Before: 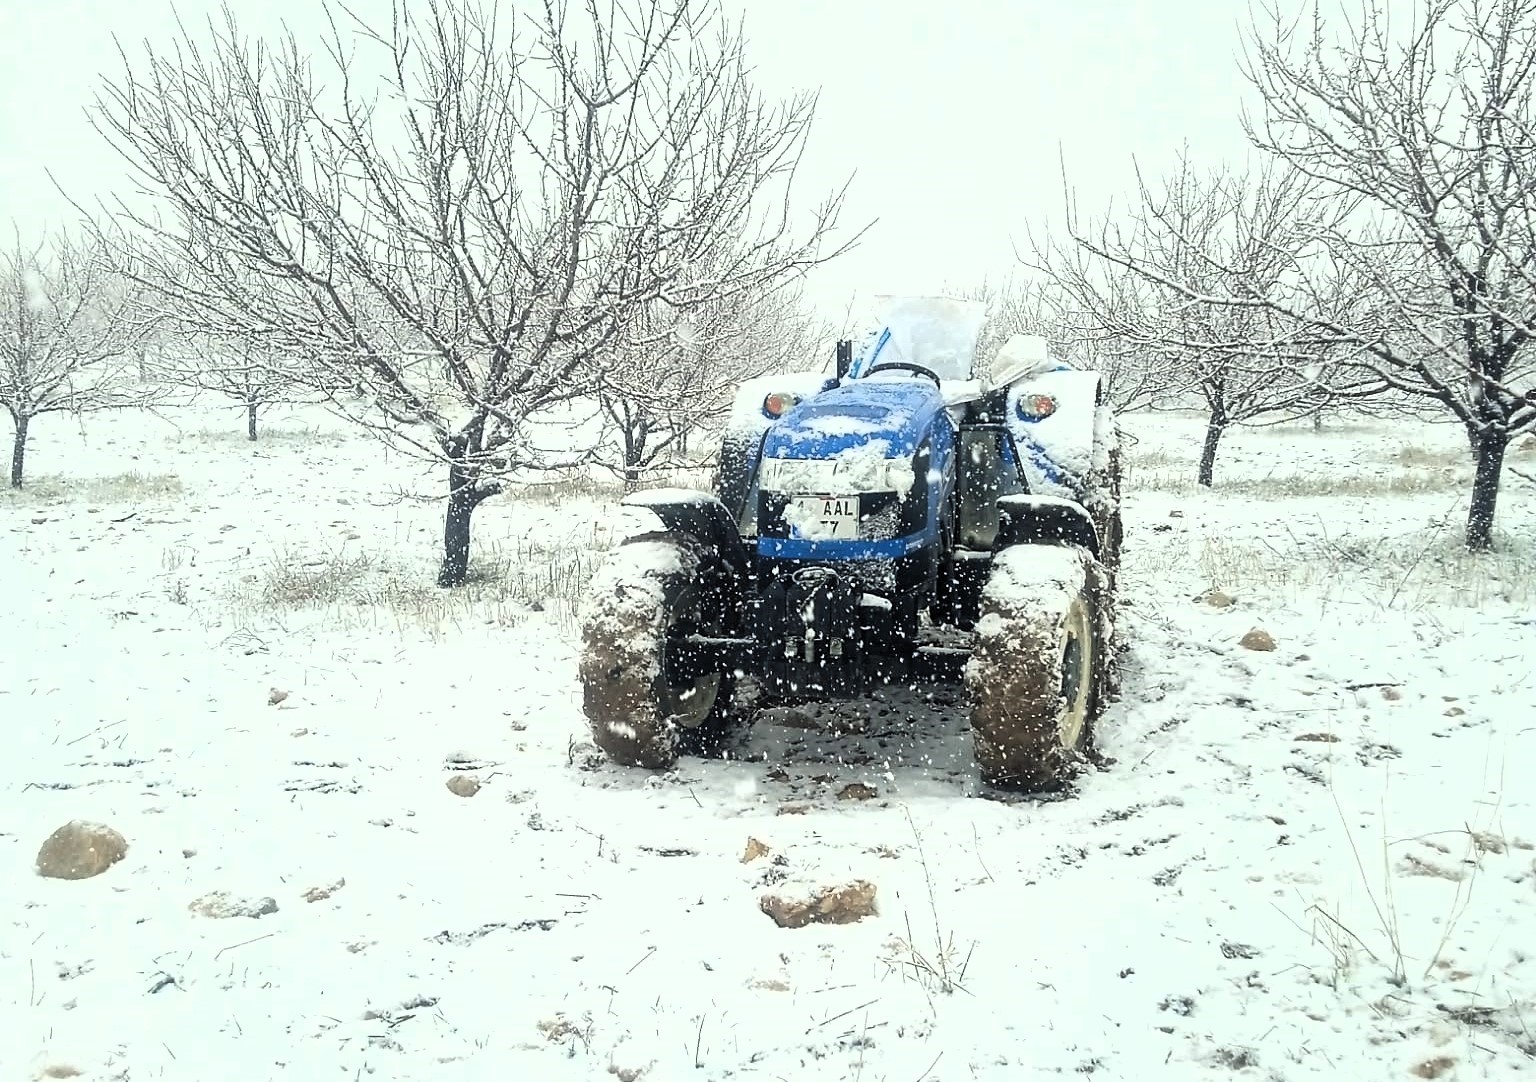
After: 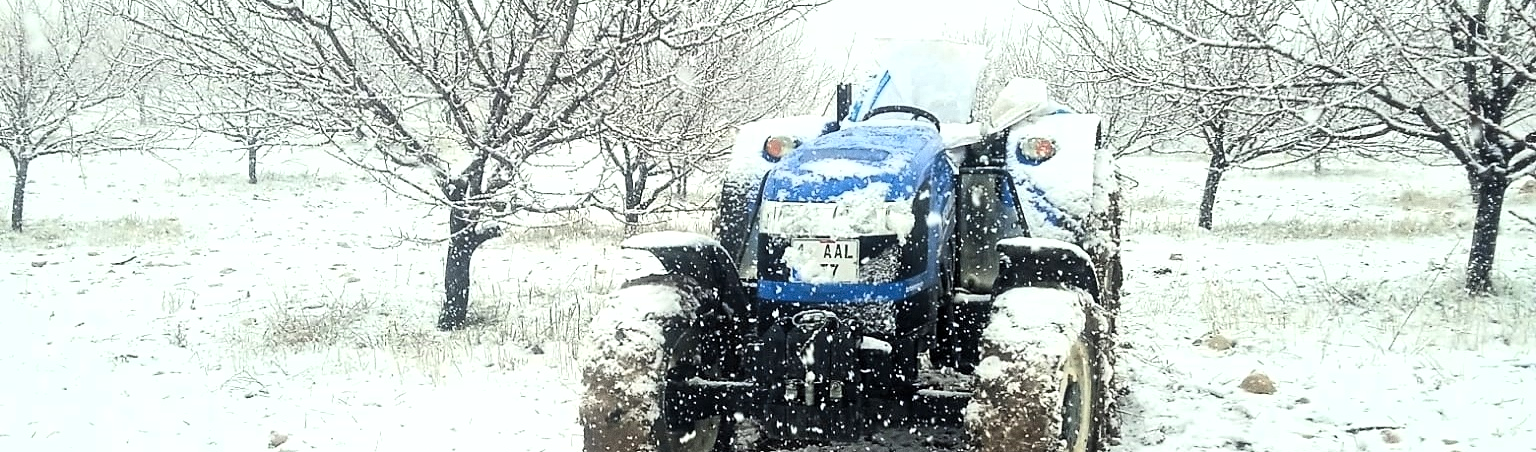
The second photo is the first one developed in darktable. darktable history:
crop and rotate: top 23.84%, bottom 34.294%
contrast brightness saturation: contrast 0.15, brightness 0.05
grain: coarseness 0.09 ISO
exposure: black level correction 0.001, exposure 0.14 EV, compensate highlight preservation false
